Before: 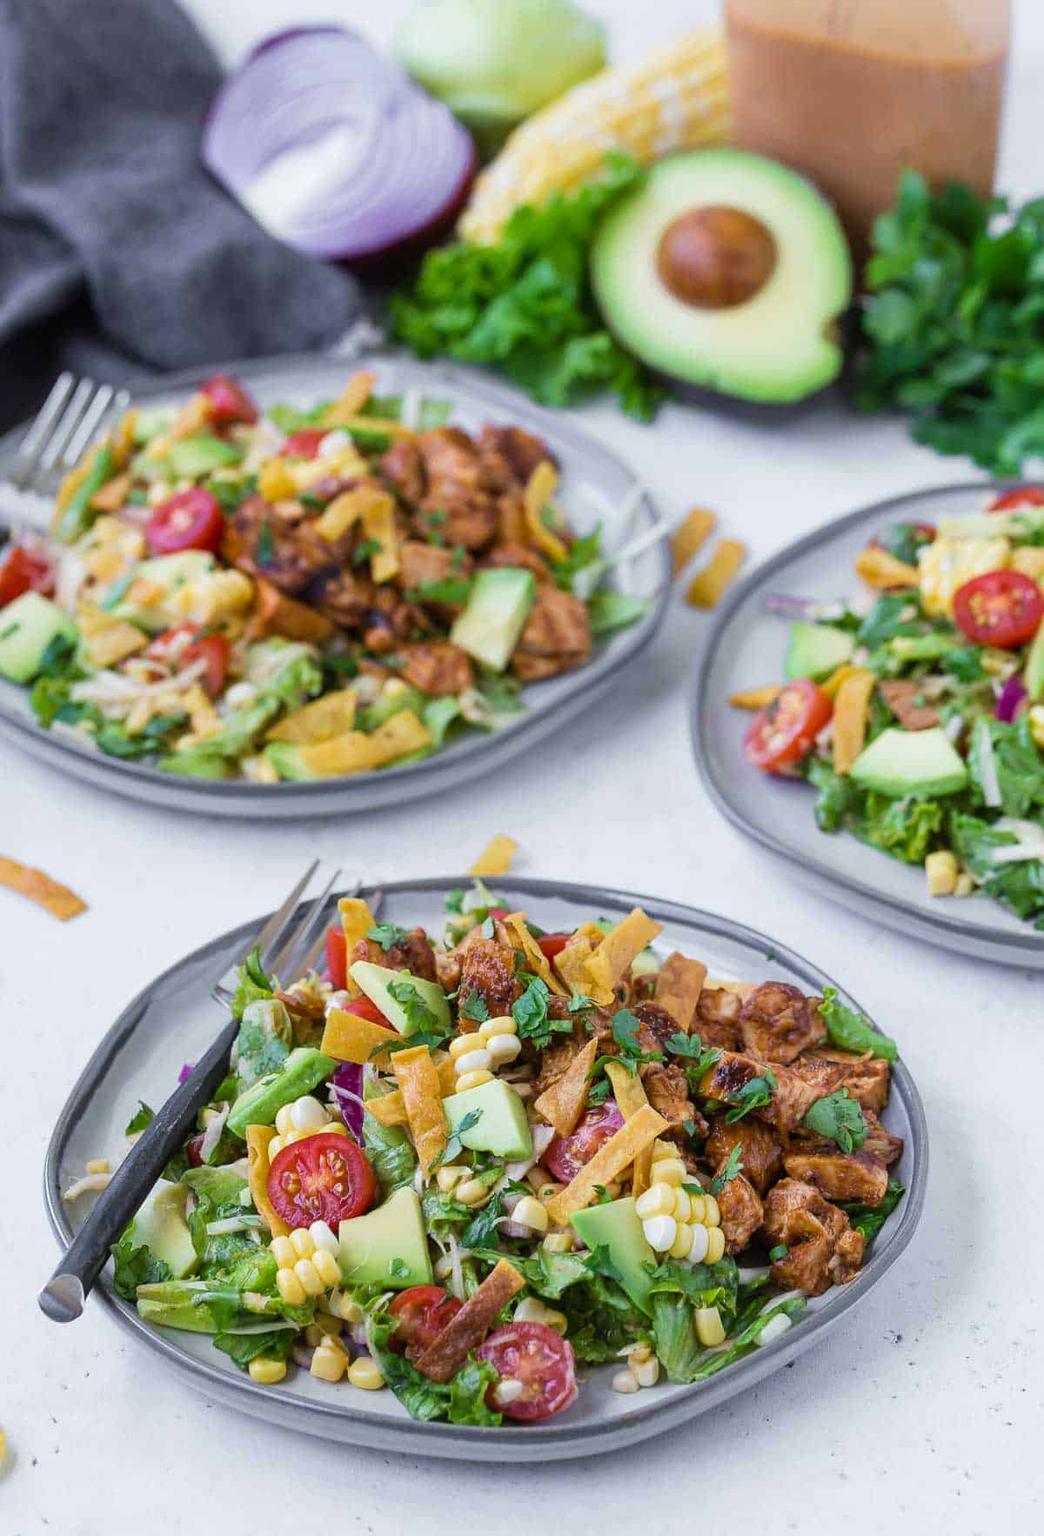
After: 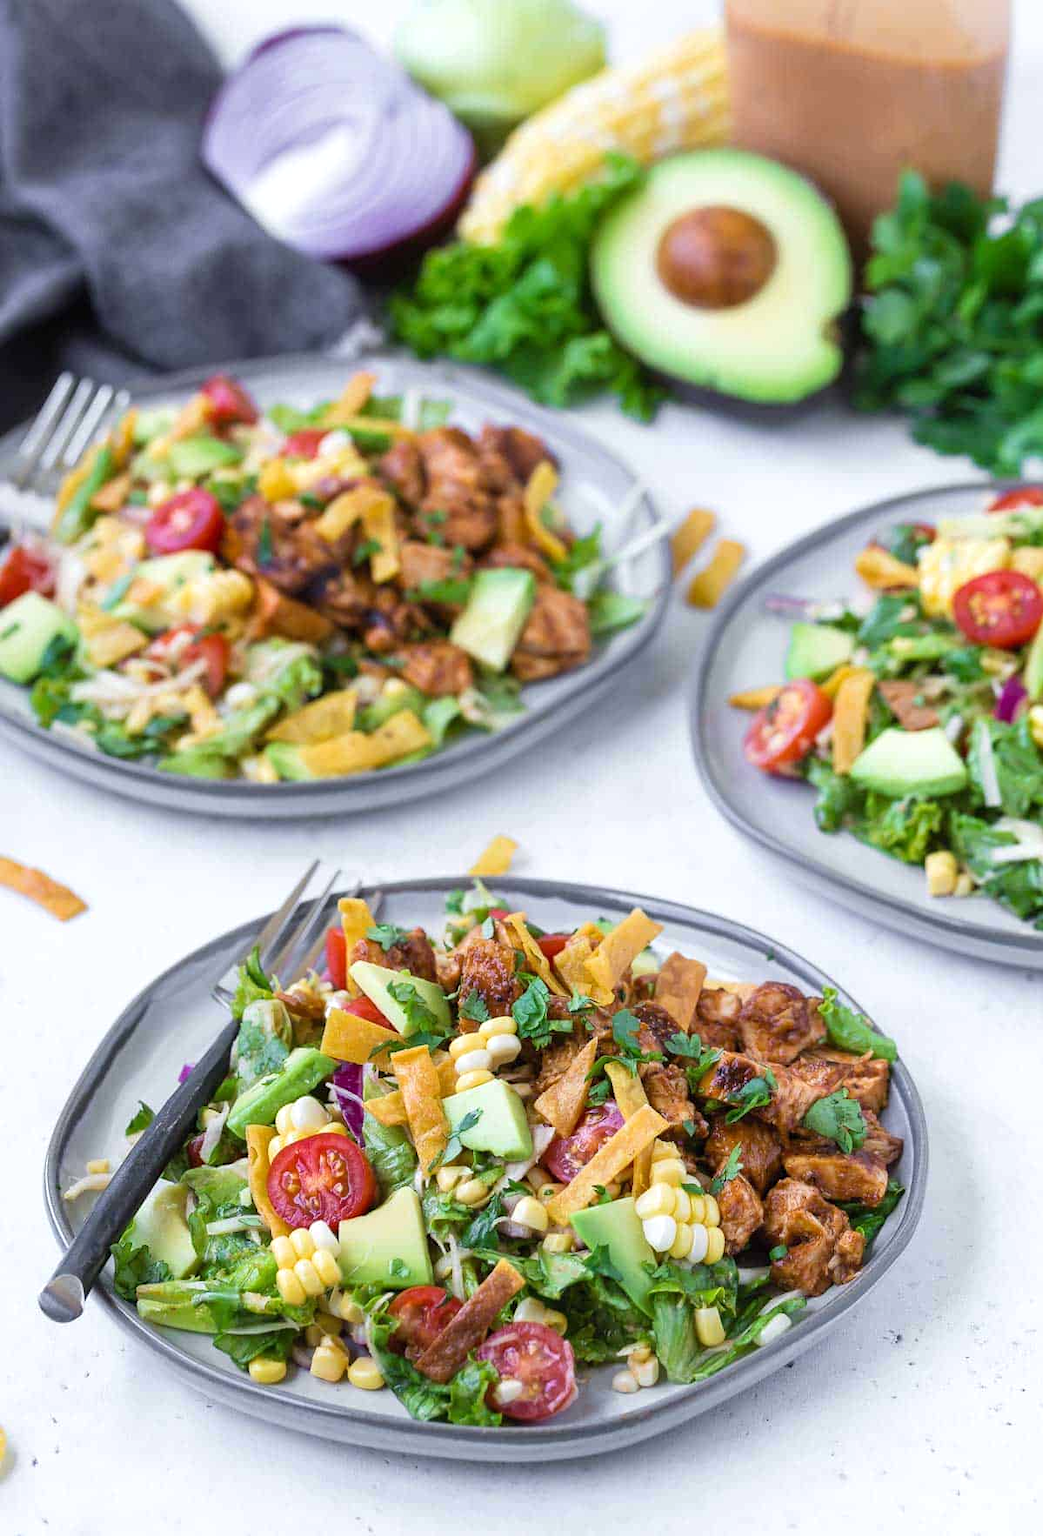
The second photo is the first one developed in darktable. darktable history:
exposure: exposure 0.259 EV, compensate highlight preservation false
